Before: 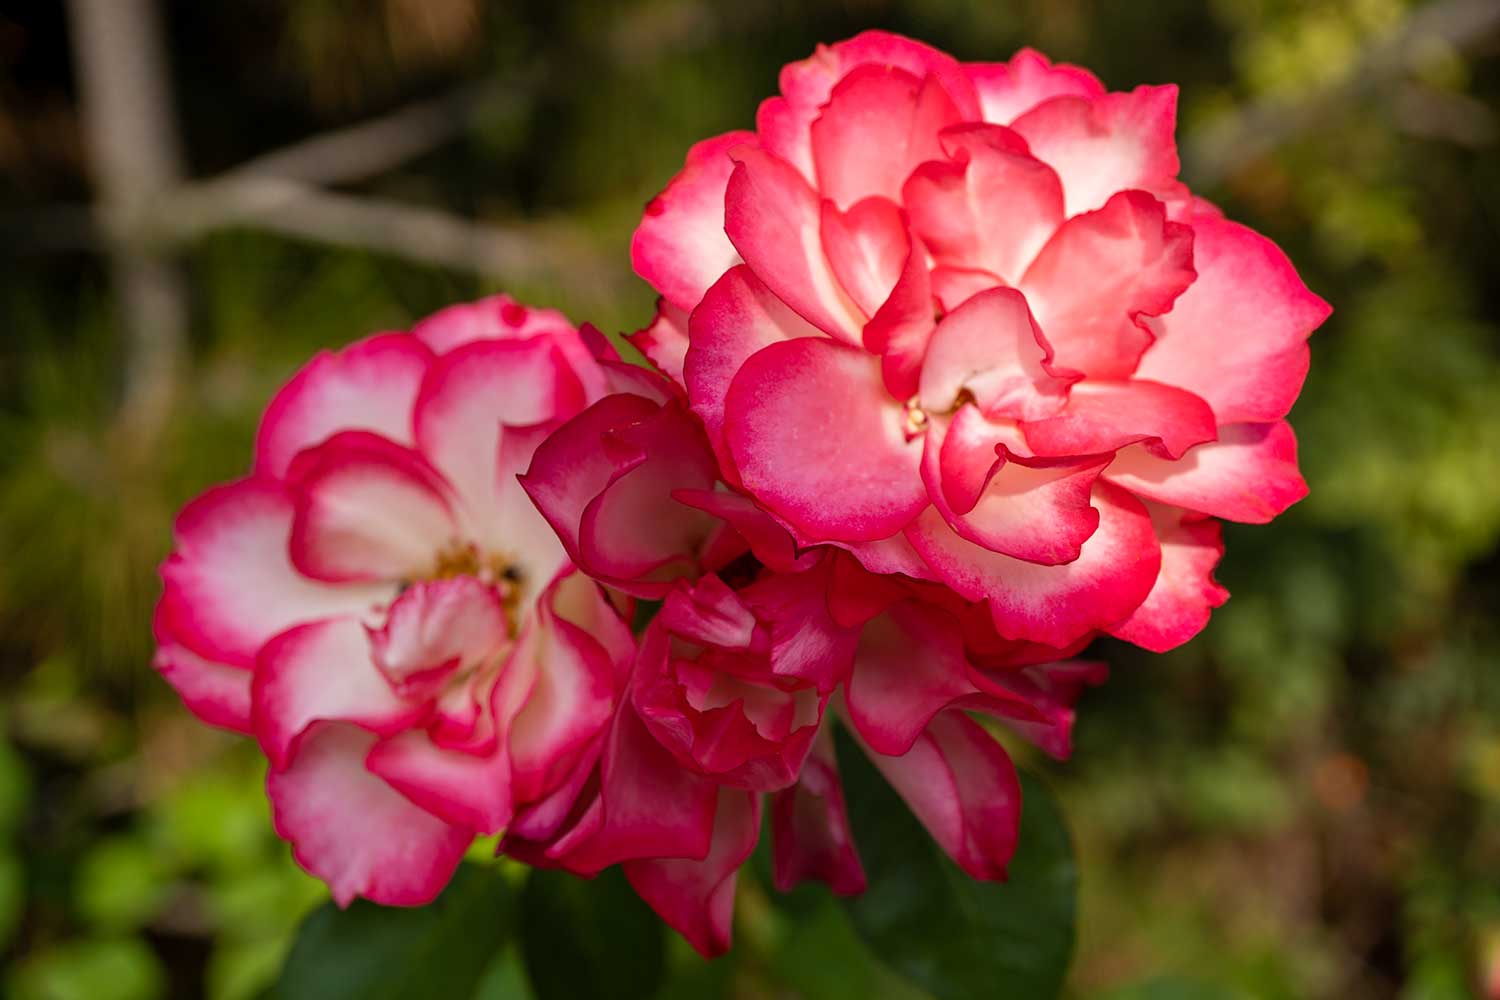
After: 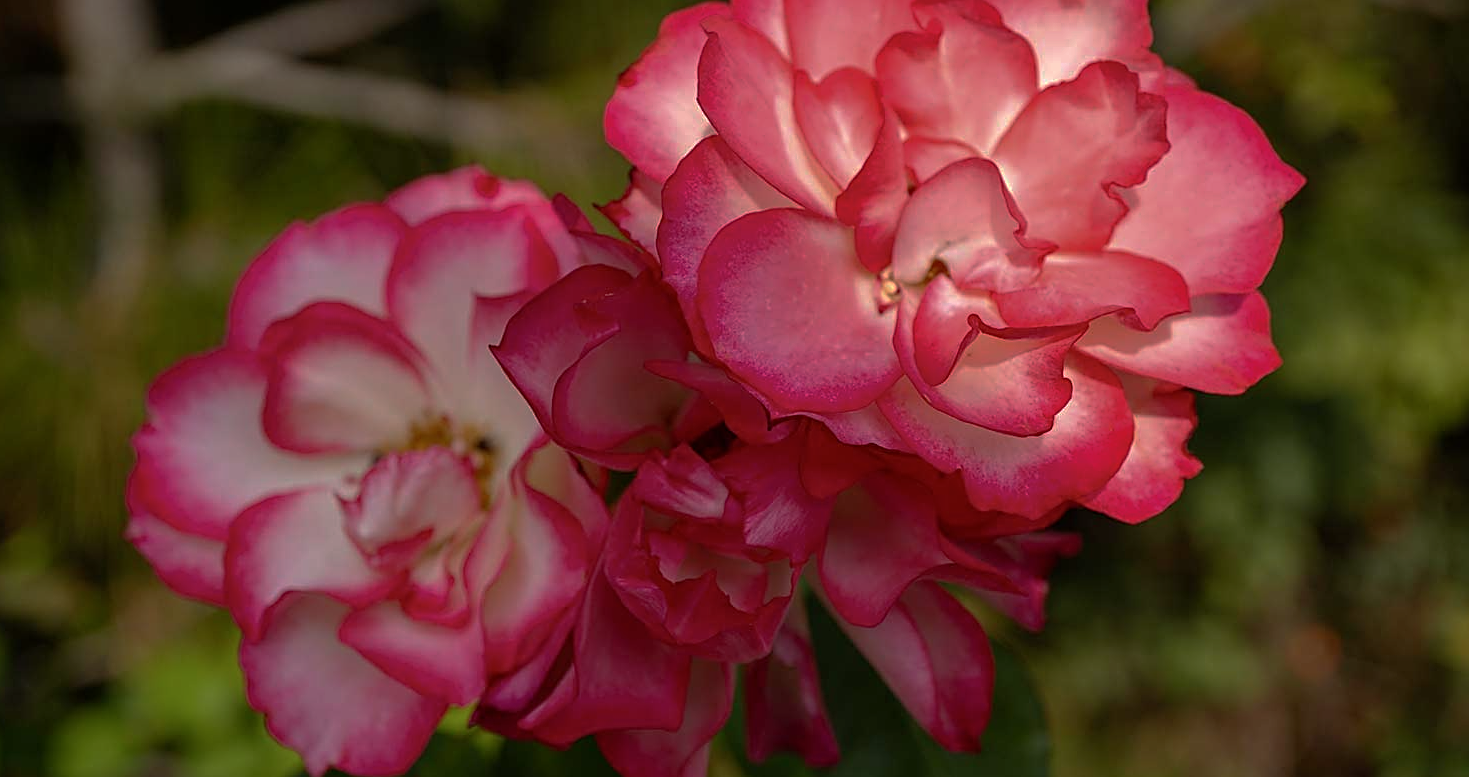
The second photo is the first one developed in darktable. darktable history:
crop and rotate: left 1.867%, top 12.99%, right 0.161%, bottom 9.226%
base curve: curves: ch0 [(0, 0) (0.841, 0.609) (1, 1)], preserve colors none
sharpen: on, module defaults
